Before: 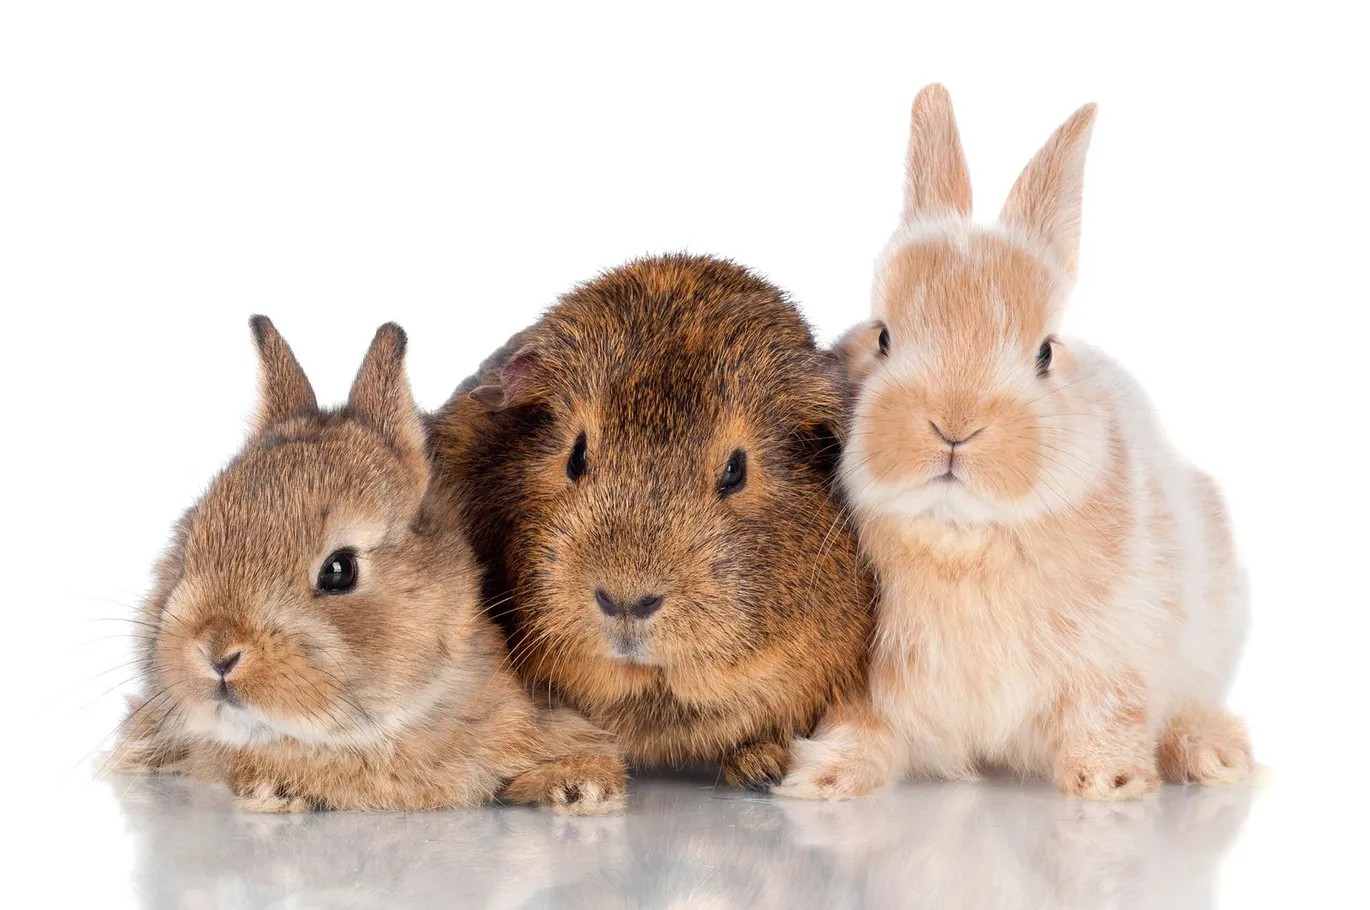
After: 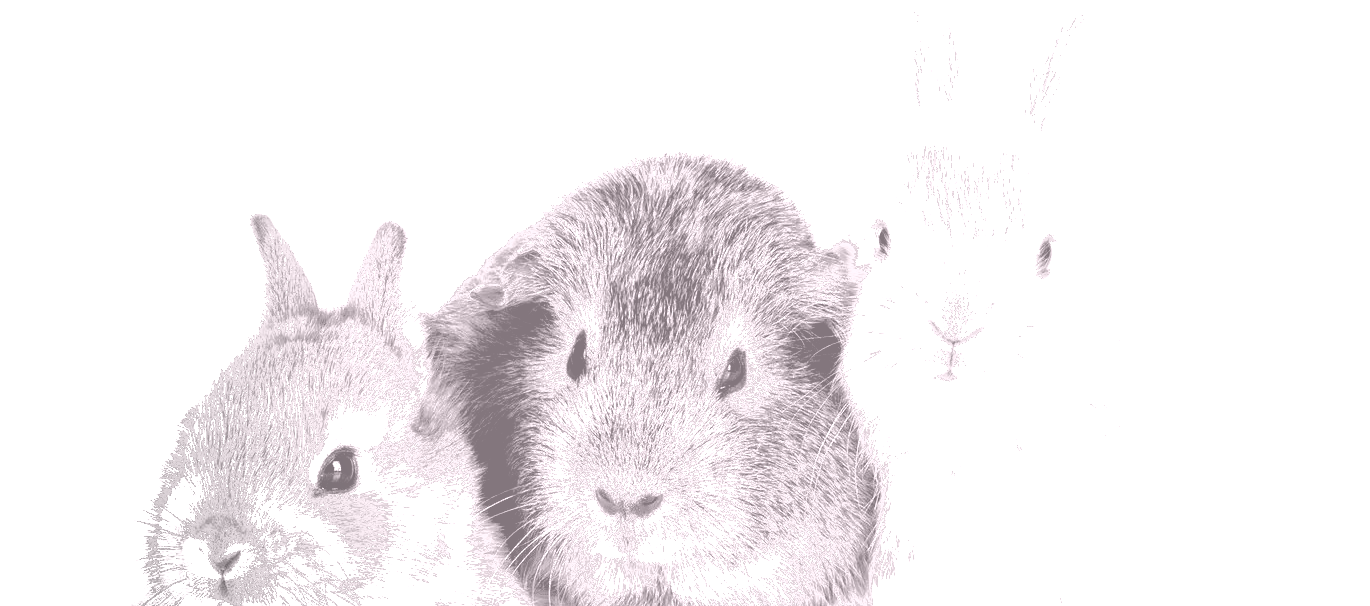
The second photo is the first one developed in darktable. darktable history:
shadows and highlights: on, module defaults
fill light: exposure -0.73 EV, center 0.69, width 2.2
crop: top 11.166%, bottom 22.168%
tone equalizer: -8 EV -1.08 EV, -7 EV -1.01 EV, -6 EV -0.867 EV, -5 EV -0.578 EV, -3 EV 0.578 EV, -2 EV 0.867 EV, -1 EV 1.01 EV, +0 EV 1.08 EV, edges refinement/feathering 500, mask exposure compensation -1.57 EV, preserve details no
exposure: black level correction 0.009, compensate highlight preservation false
colorize: hue 25.2°, saturation 83%, source mix 82%, lightness 79%, version 1
contrast brightness saturation: contrast 0.1, saturation -0.36
vignetting: fall-off start 73.57%, center (0.22, -0.235)
